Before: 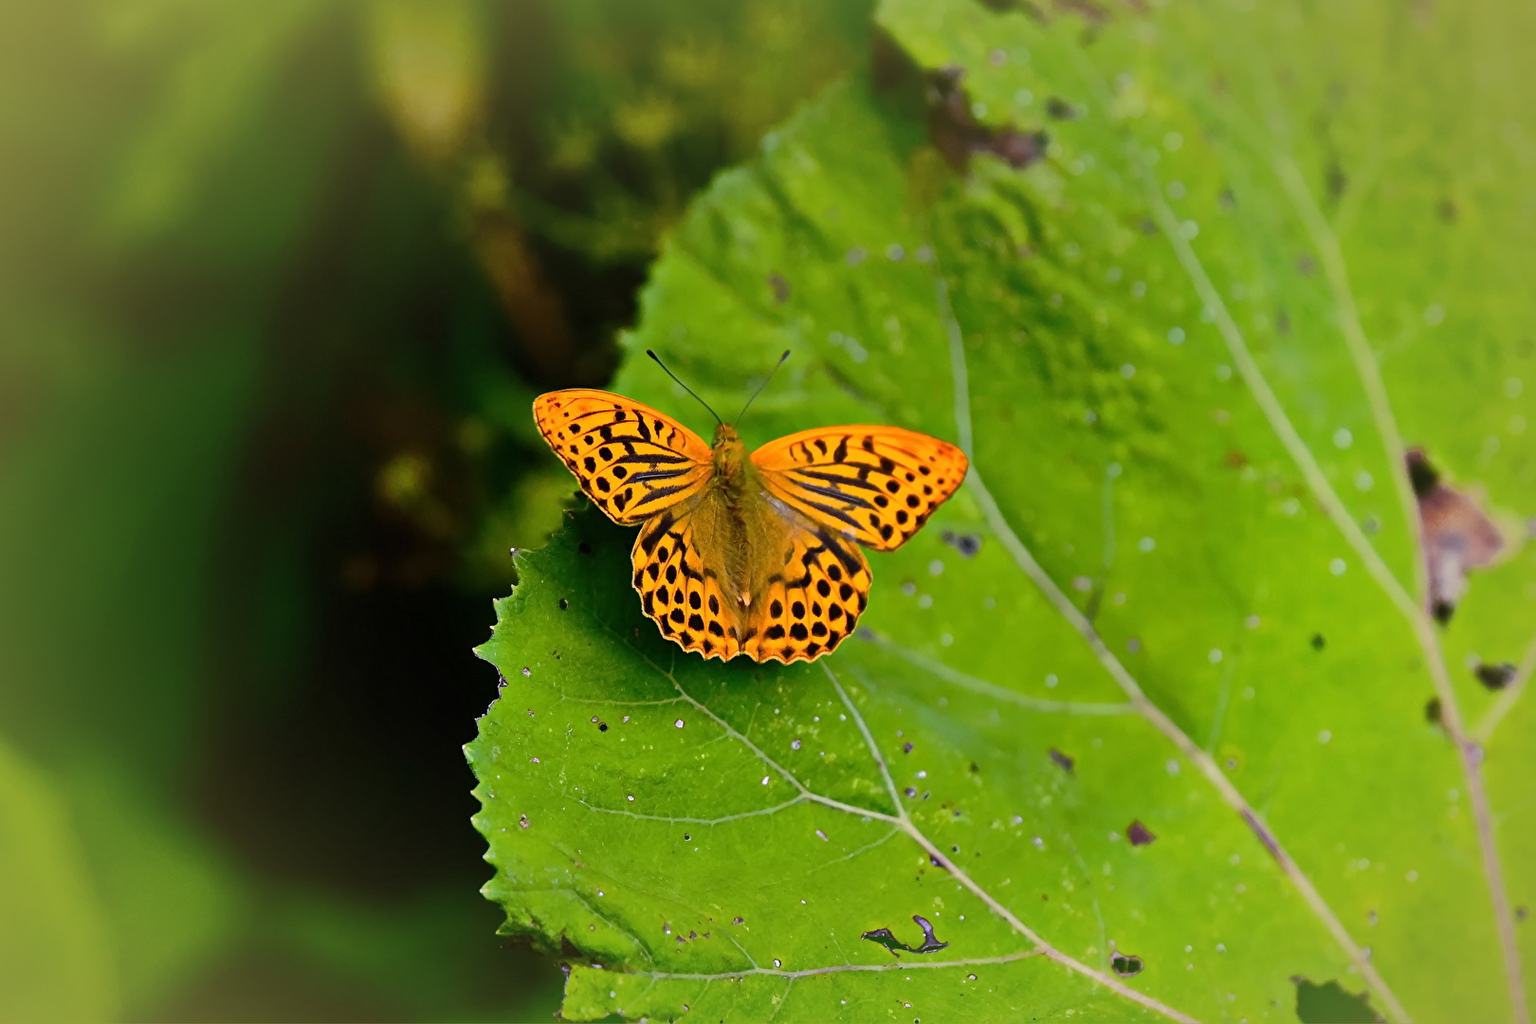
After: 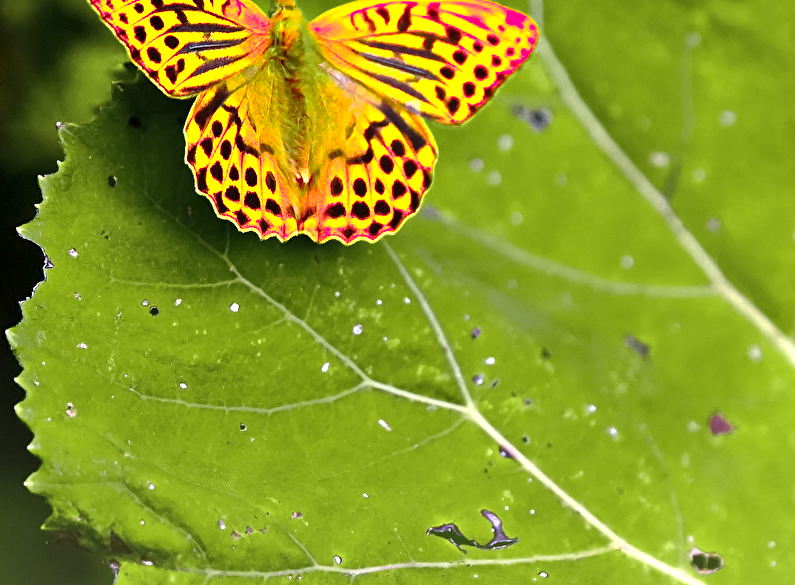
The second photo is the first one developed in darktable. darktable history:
crop: left 29.766%, top 42.269%, right 21.137%, bottom 3.477%
exposure: black level correction 0.001, exposure 1.127 EV, compensate exposure bias true, compensate highlight preservation false
color zones: curves: ch0 [(0, 0.533) (0.126, 0.533) (0.234, 0.533) (0.368, 0.357) (0.5, 0.5) (0.625, 0.5) (0.74, 0.637) (0.875, 0.5)]; ch1 [(0.004, 0.708) (0.129, 0.662) (0.25, 0.5) (0.375, 0.331) (0.496, 0.396) (0.625, 0.649) (0.739, 0.26) (0.875, 0.5) (1, 0.478)]; ch2 [(0, 0.409) (0.132, 0.403) (0.236, 0.558) (0.379, 0.448) (0.5, 0.5) (0.625, 0.5) (0.691, 0.39) (0.875, 0.5)]
